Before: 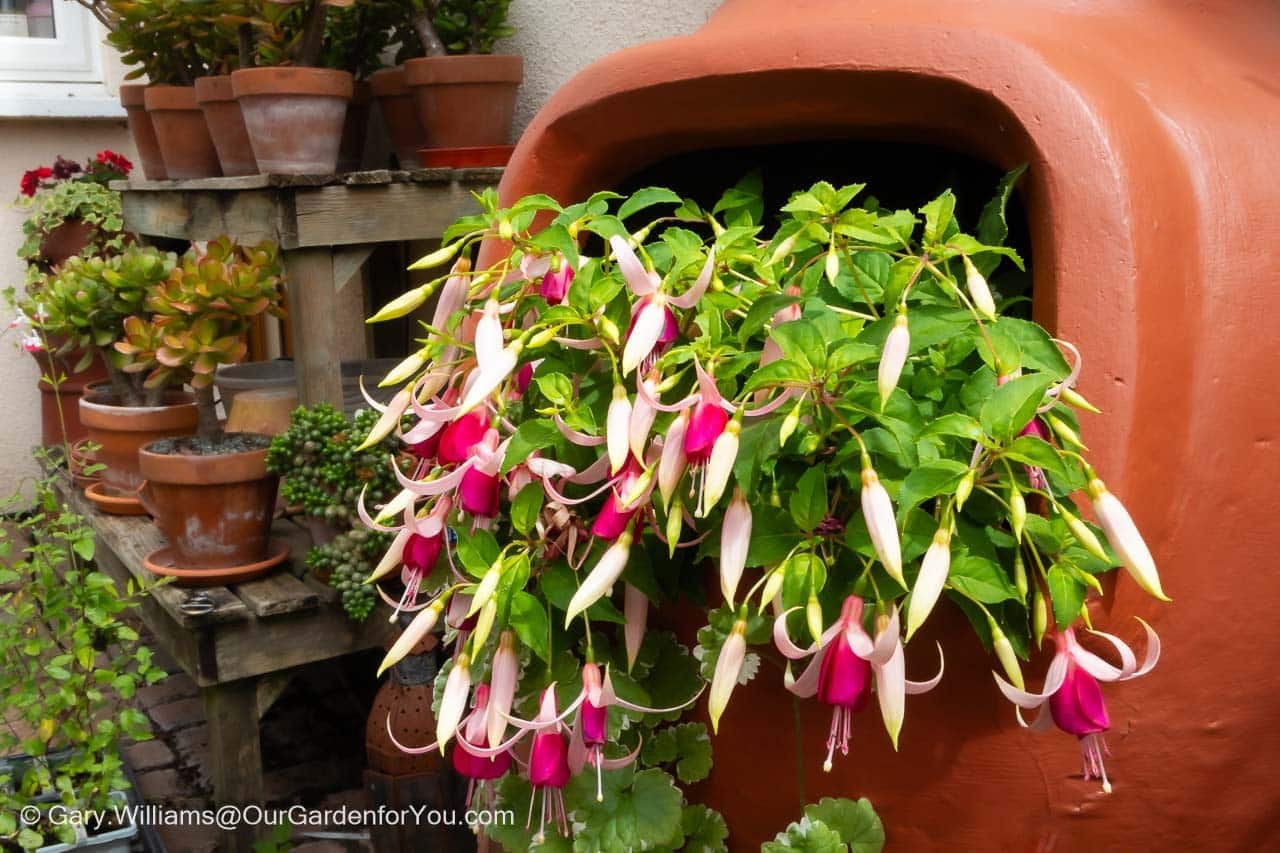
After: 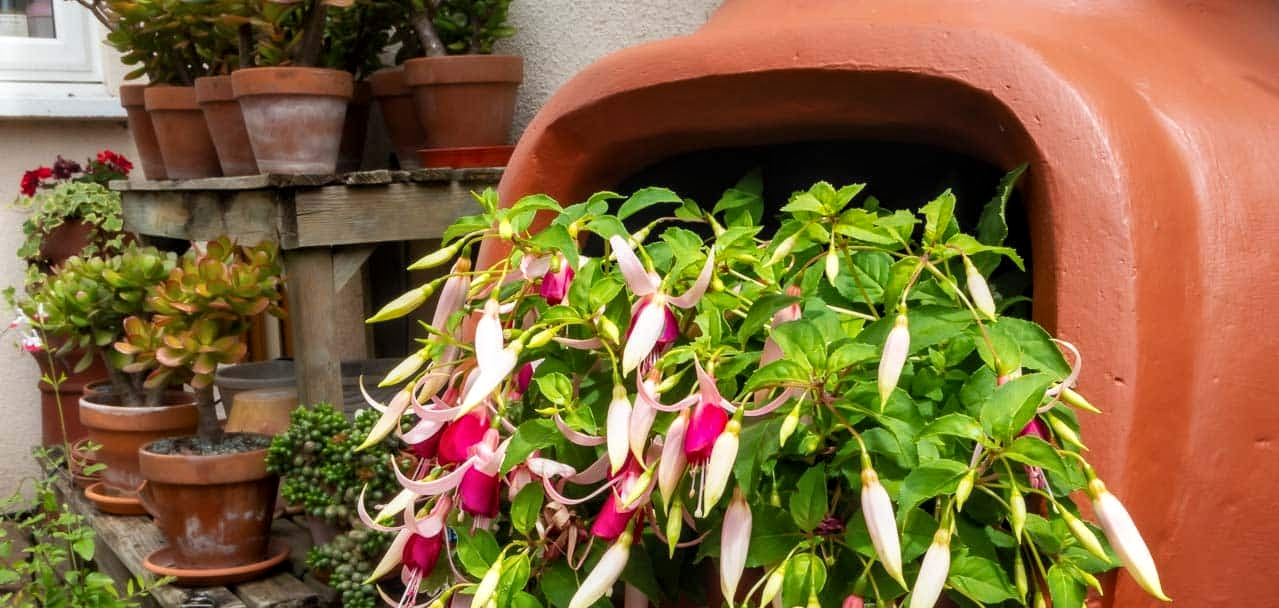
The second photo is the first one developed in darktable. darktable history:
local contrast: on, module defaults
crop: right 0%, bottom 28.696%
